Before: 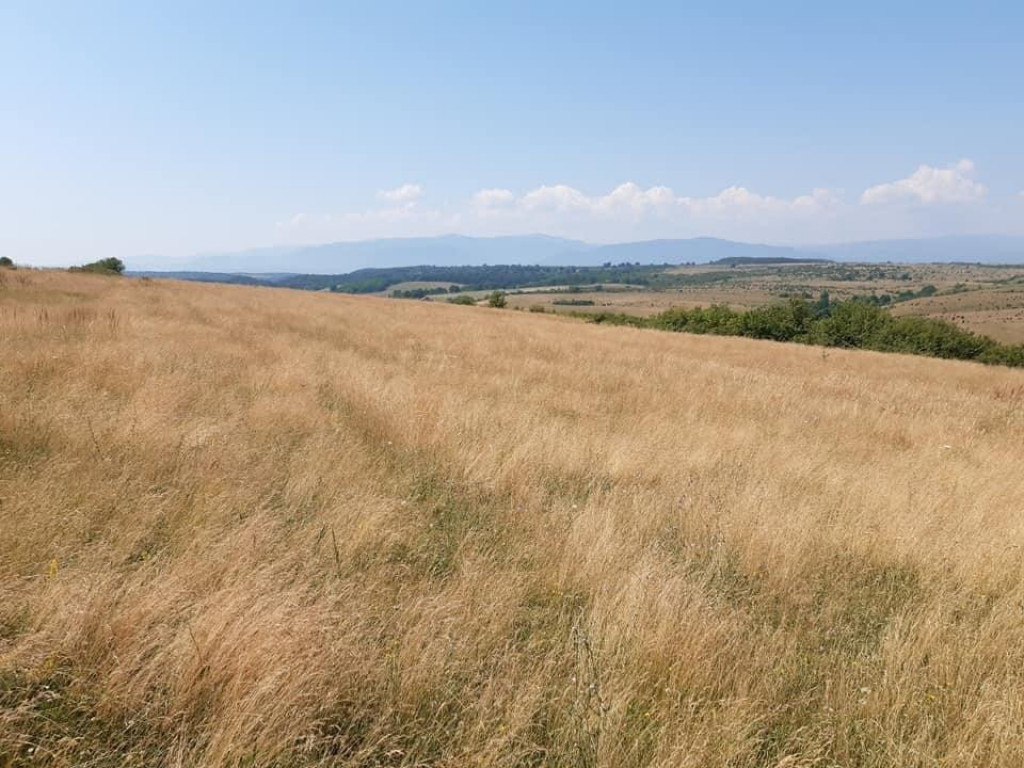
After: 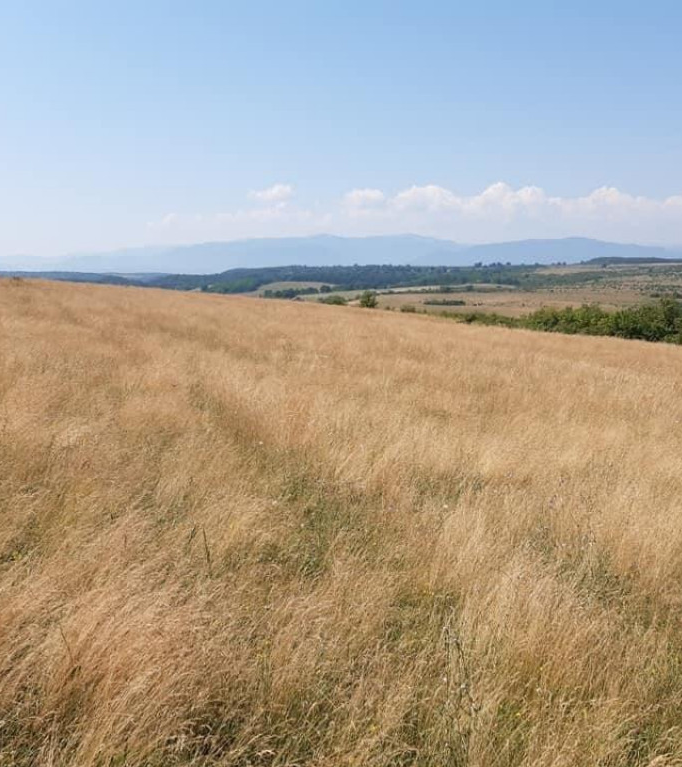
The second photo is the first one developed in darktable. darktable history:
rgb levels: preserve colors max RGB
crop and rotate: left 12.648%, right 20.685%
